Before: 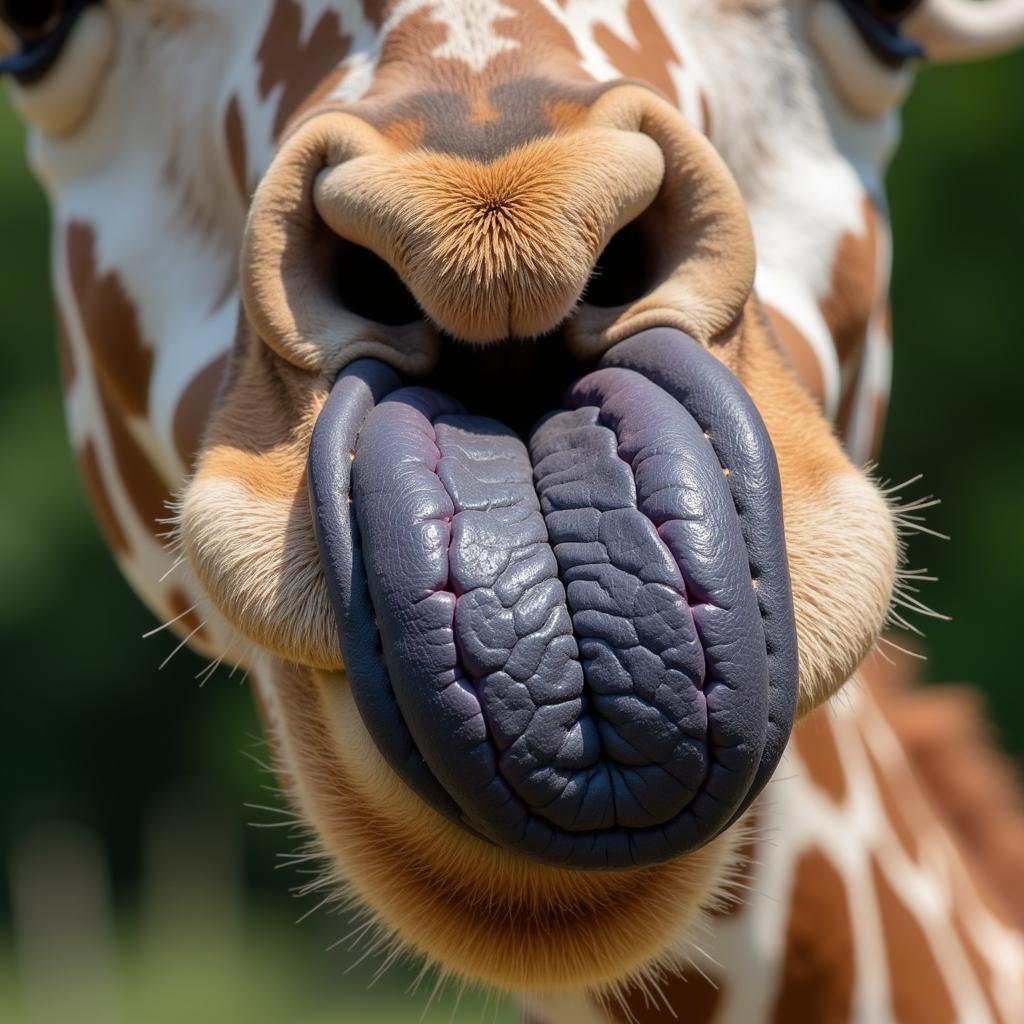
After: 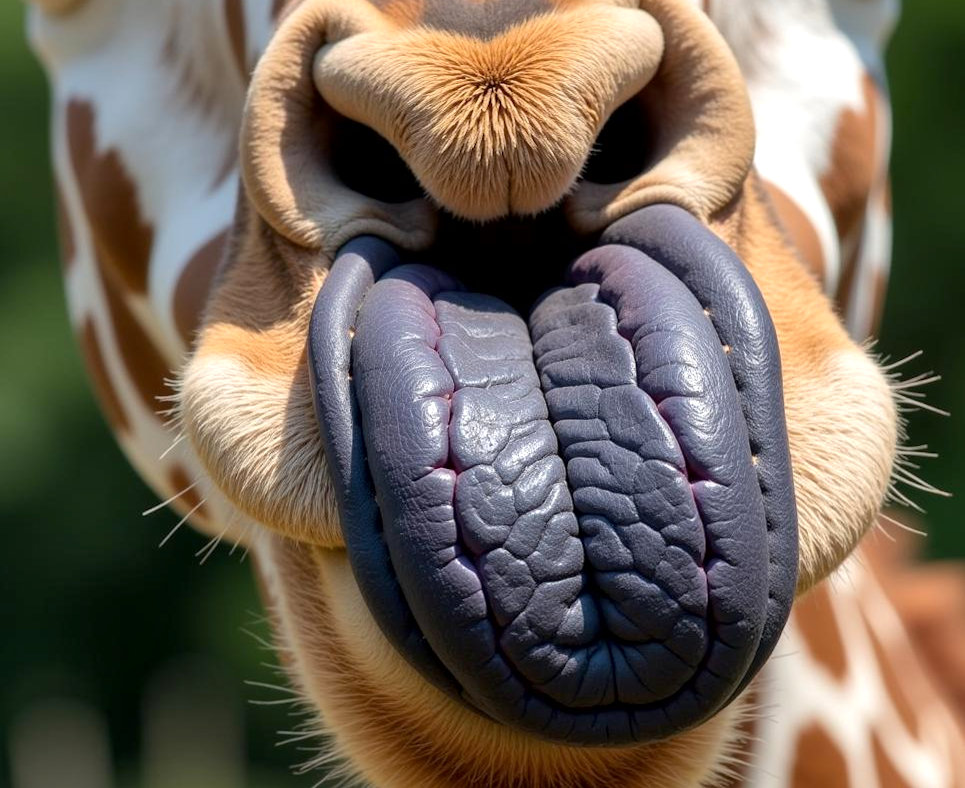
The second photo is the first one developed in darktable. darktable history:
exposure: black level correction 0.001, exposure 0.297 EV, compensate exposure bias true, compensate highlight preservation false
crop and rotate: angle 0.095°, top 12.001%, right 5.601%, bottom 10.889%
local contrast: mode bilateral grid, contrast 20, coarseness 50, detail 120%, midtone range 0.2
